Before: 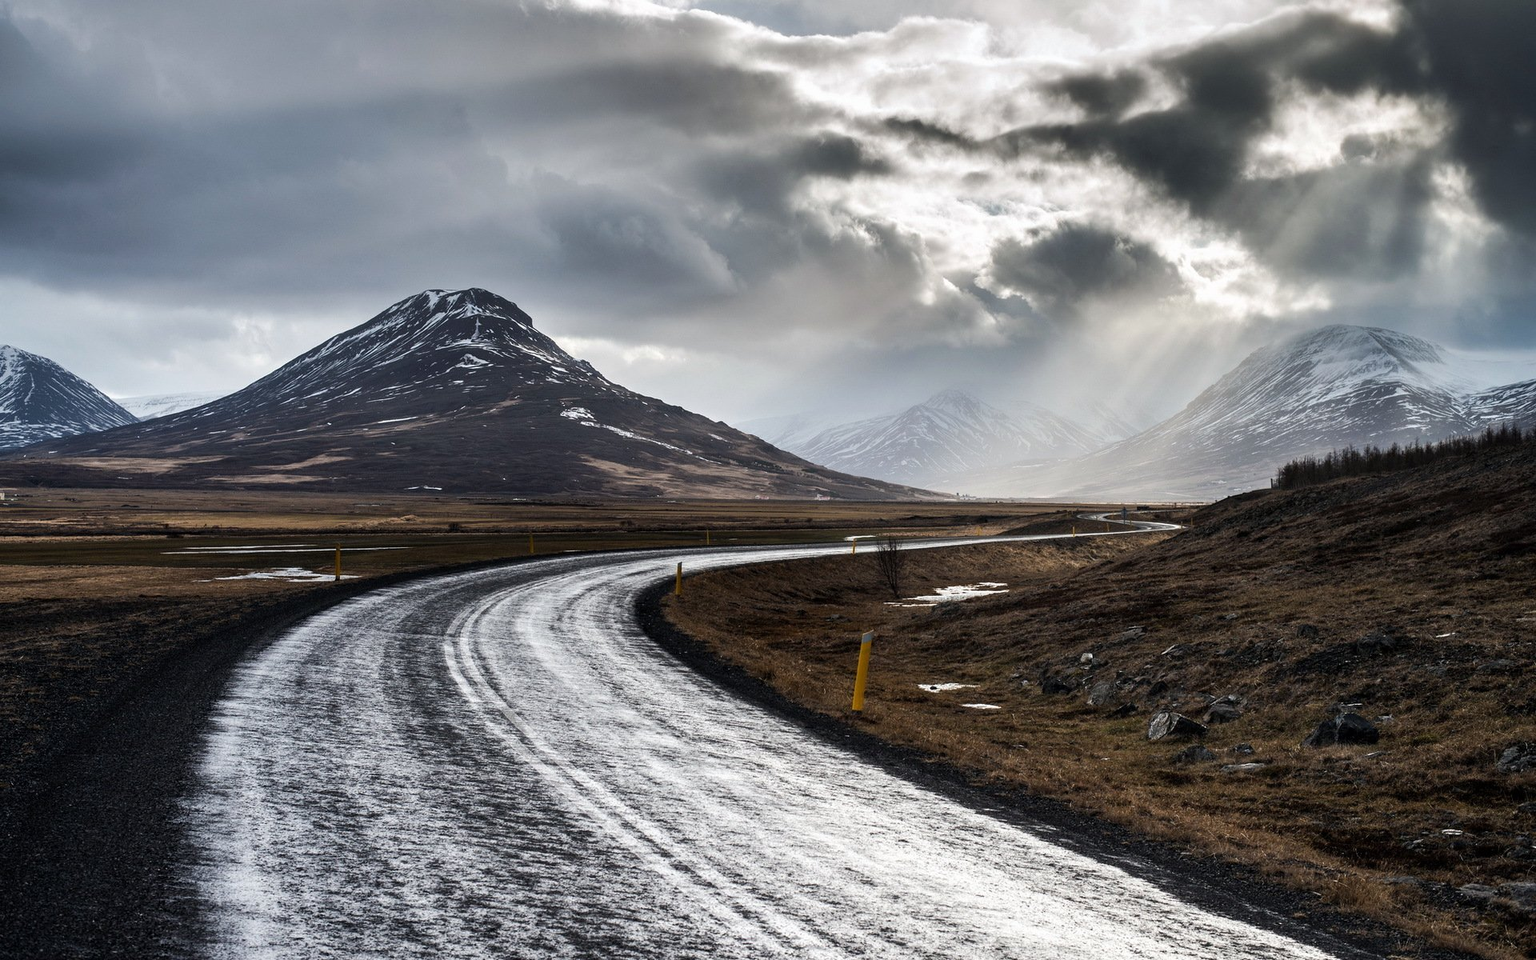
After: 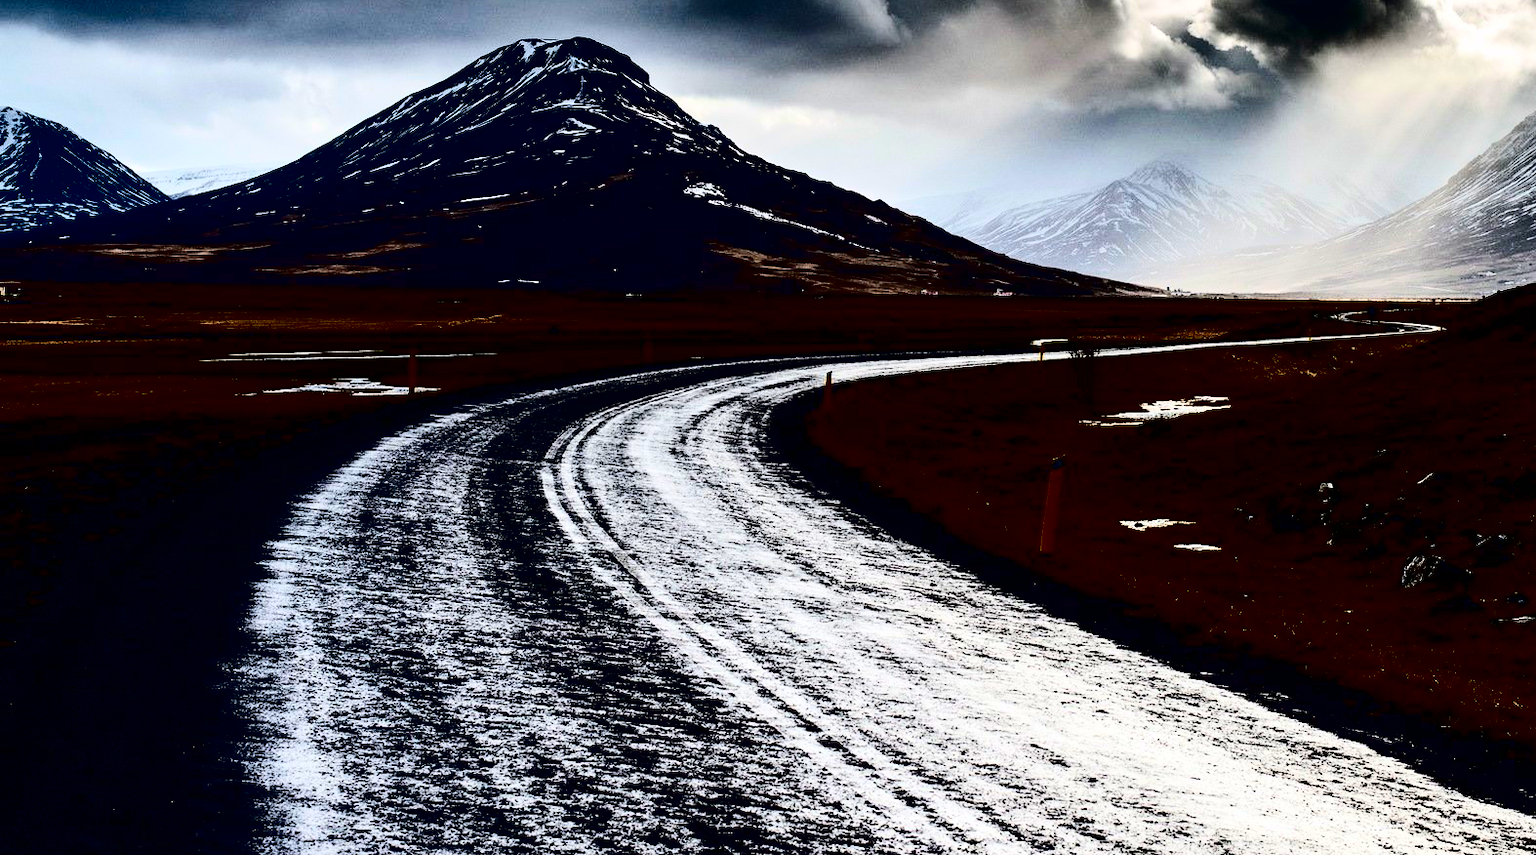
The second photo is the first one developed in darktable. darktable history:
crop: top 26.912%, right 18.012%
contrast brightness saturation: contrast 0.757, brightness -0.982, saturation 0.983
